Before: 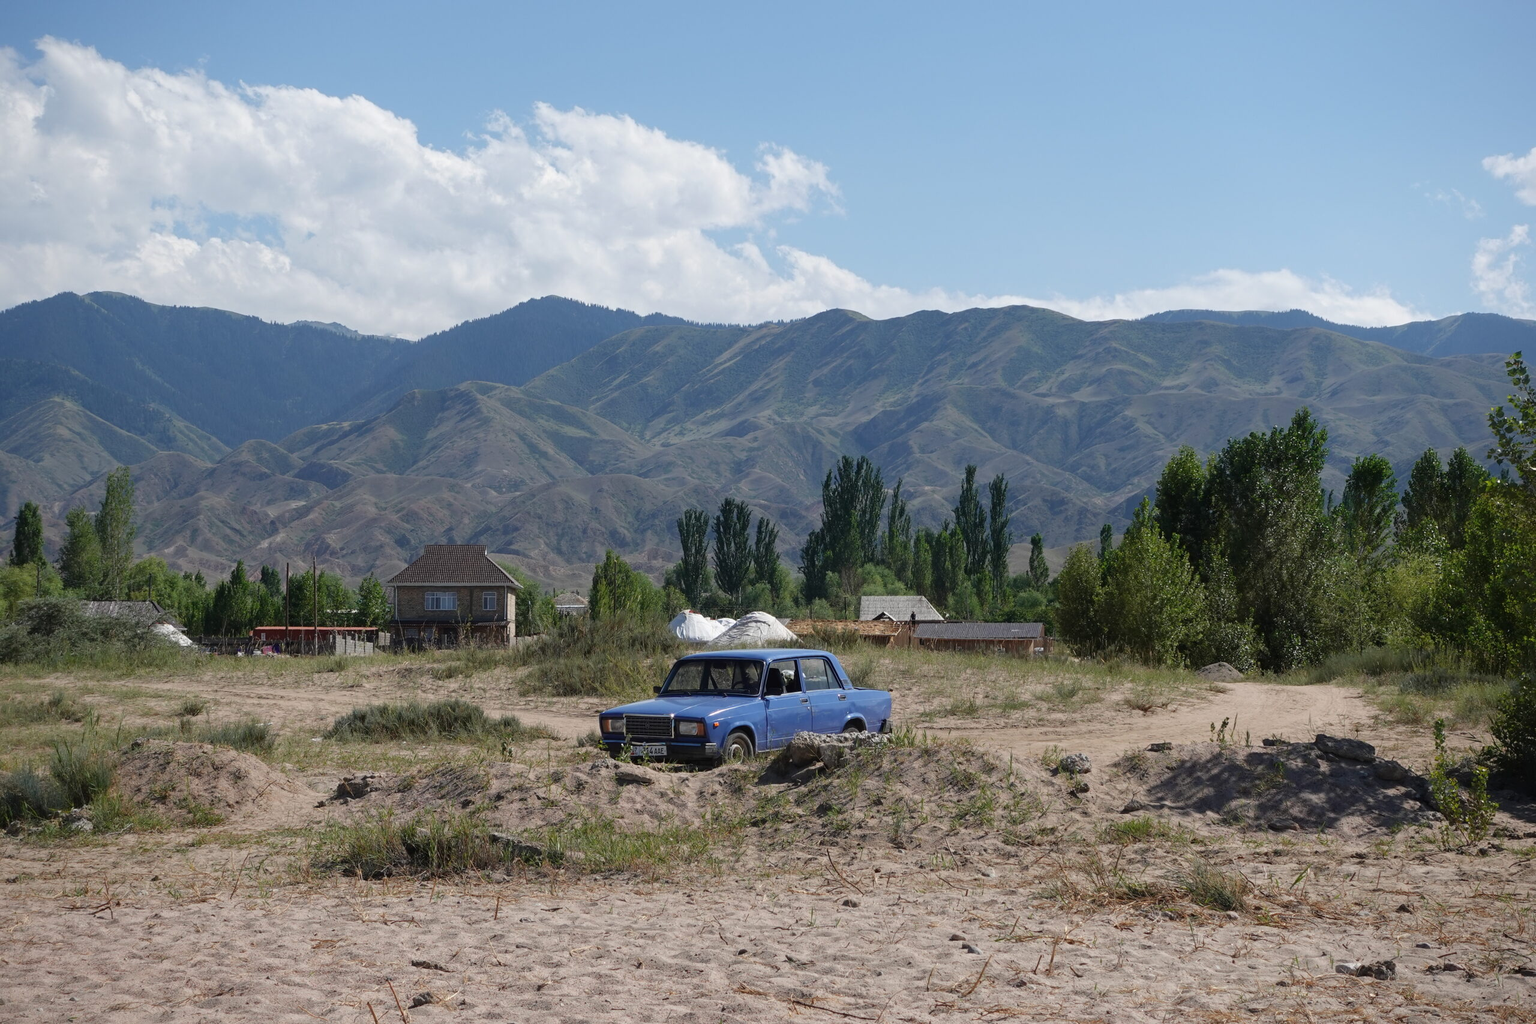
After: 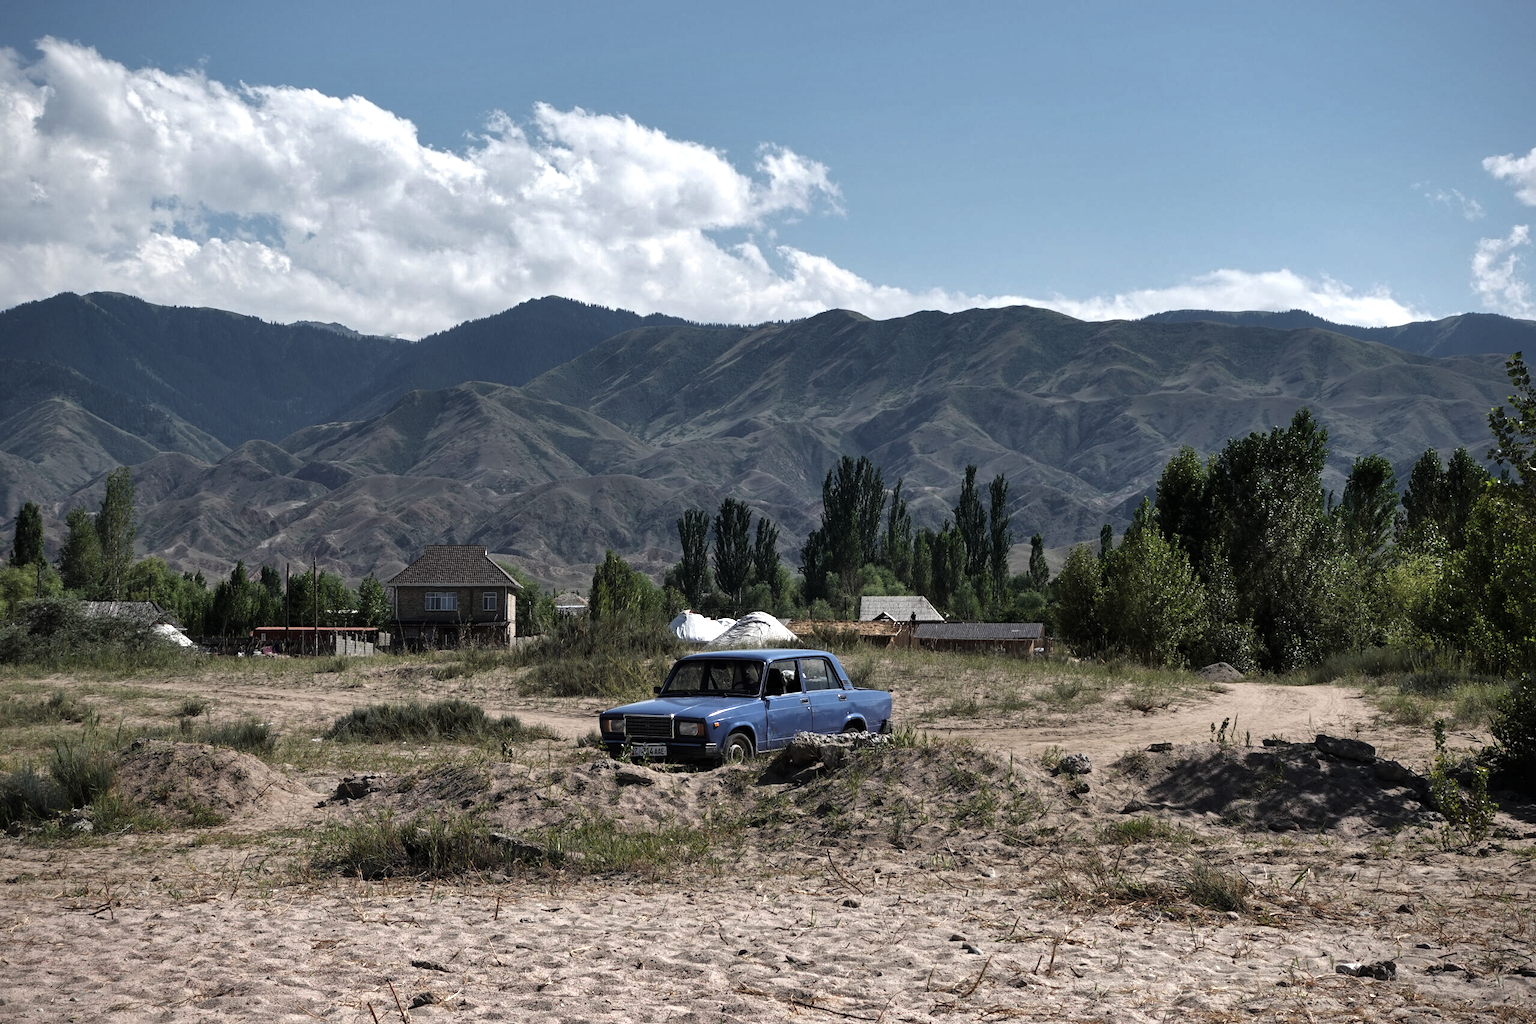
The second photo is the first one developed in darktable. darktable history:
levels: levels [0, 0.618, 1]
exposure: exposure 0.95 EV, compensate highlight preservation false
shadows and highlights: shadows 49, highlights -41, soften with gaussian
graduated density: rotation 5.63°, offset 76.9
